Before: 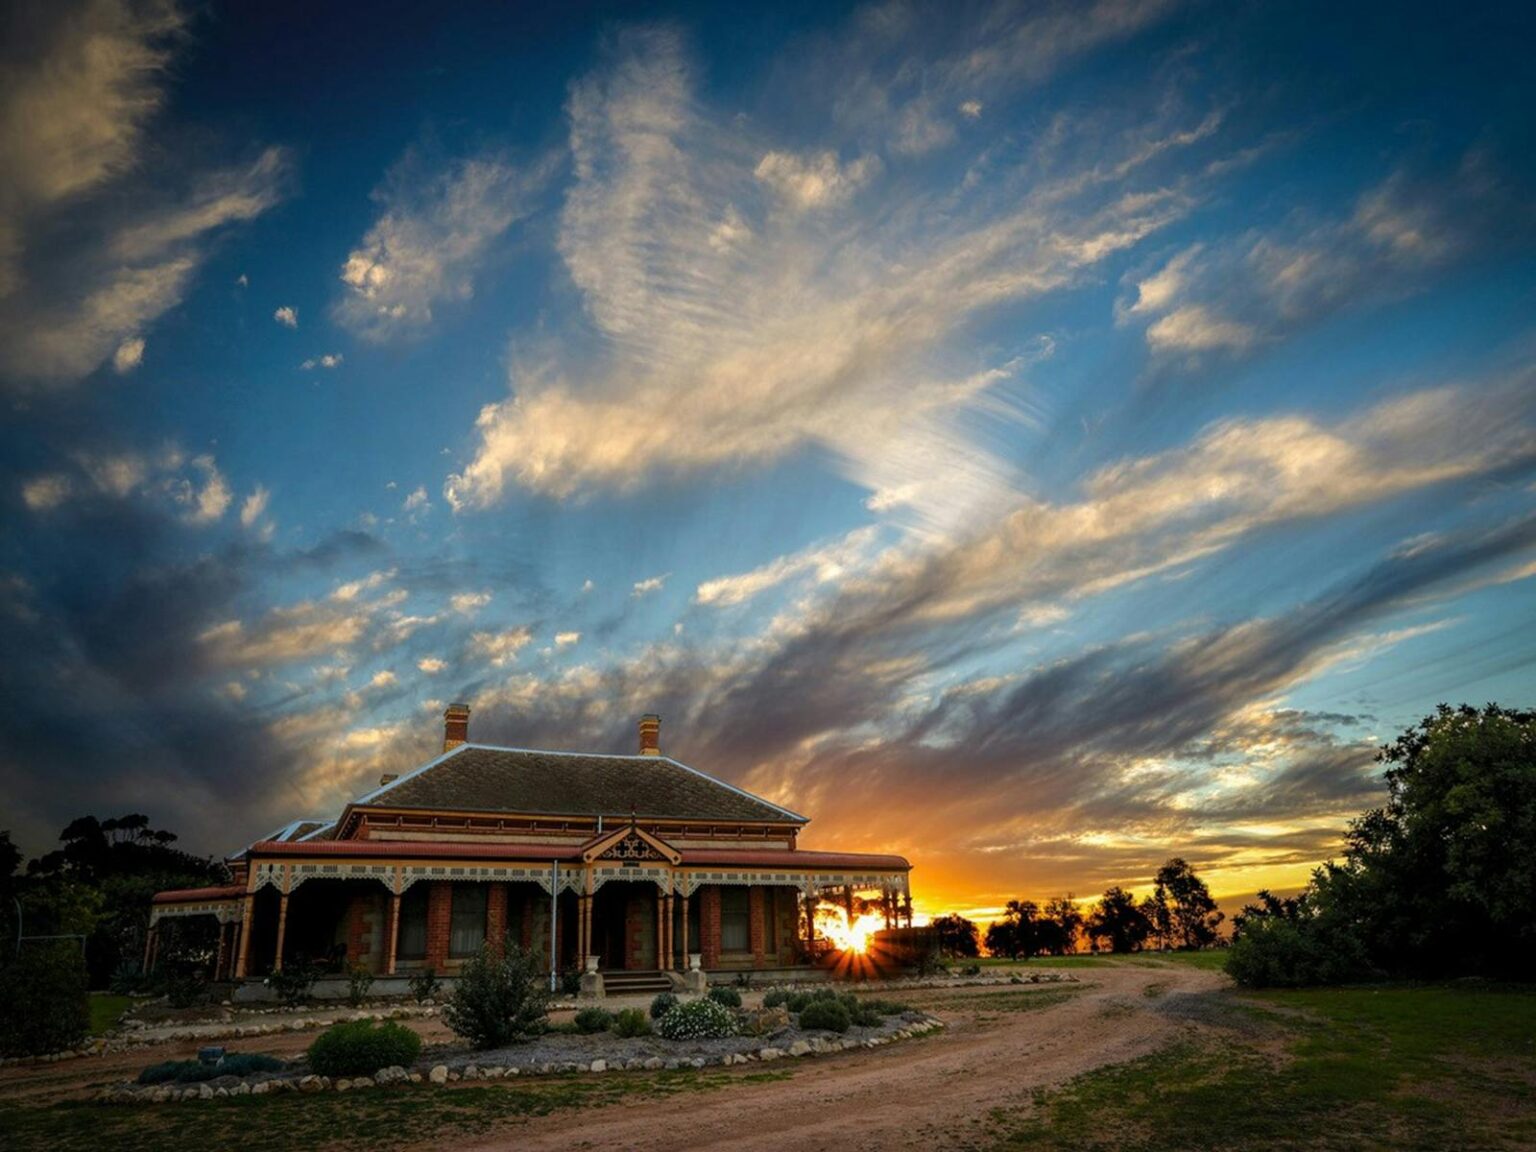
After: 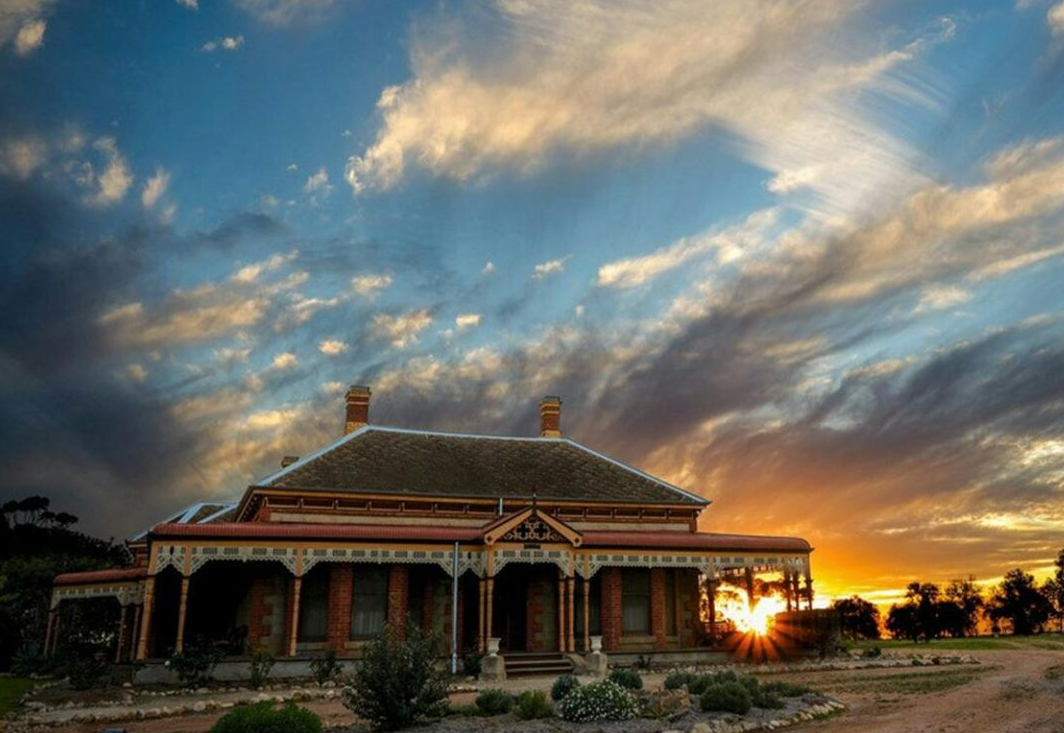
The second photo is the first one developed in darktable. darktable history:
crop: left 6.488%, top 27.668%, right 24.183%, bottom 8.656%
exposure: exposure 0 EV, compensate highlight preservation false
